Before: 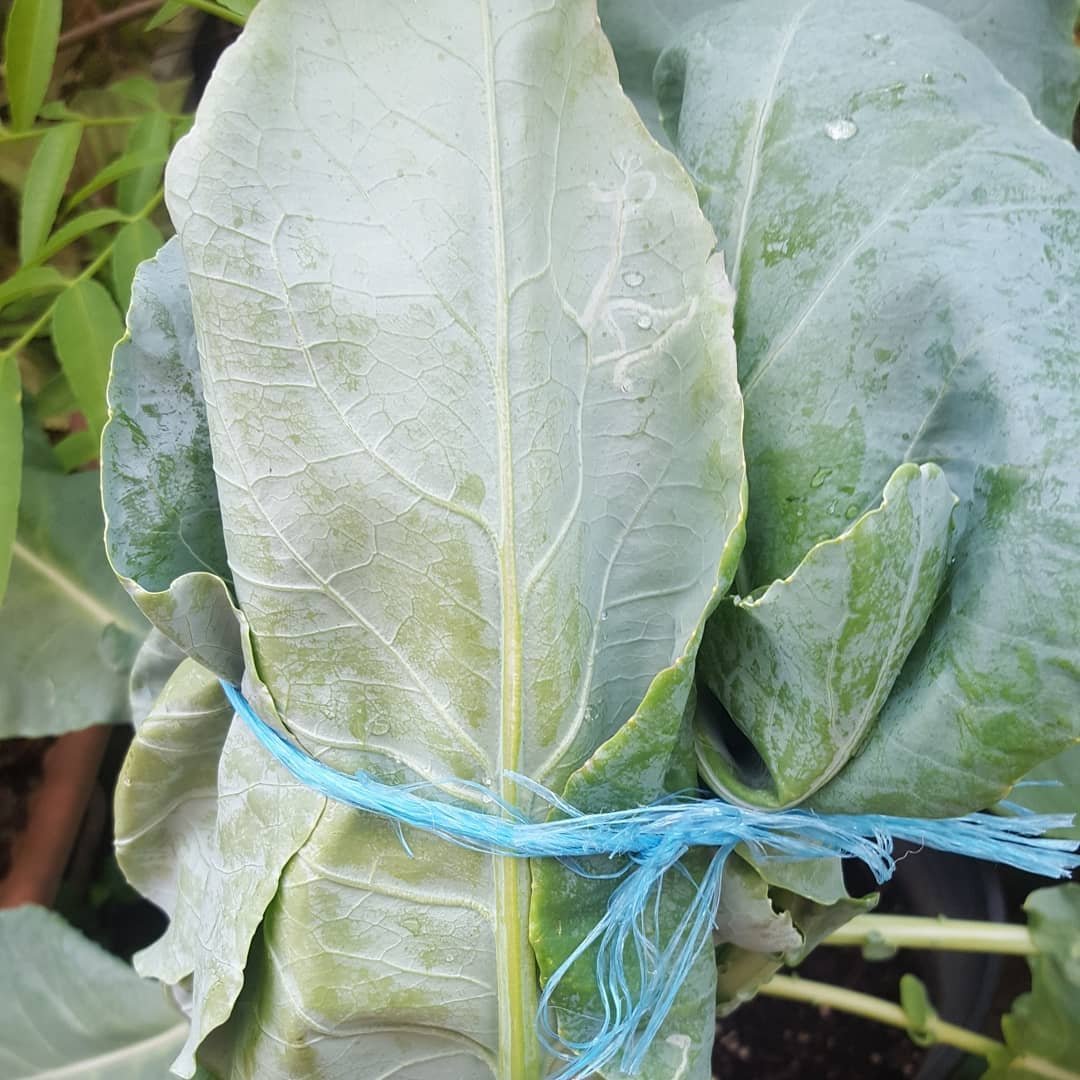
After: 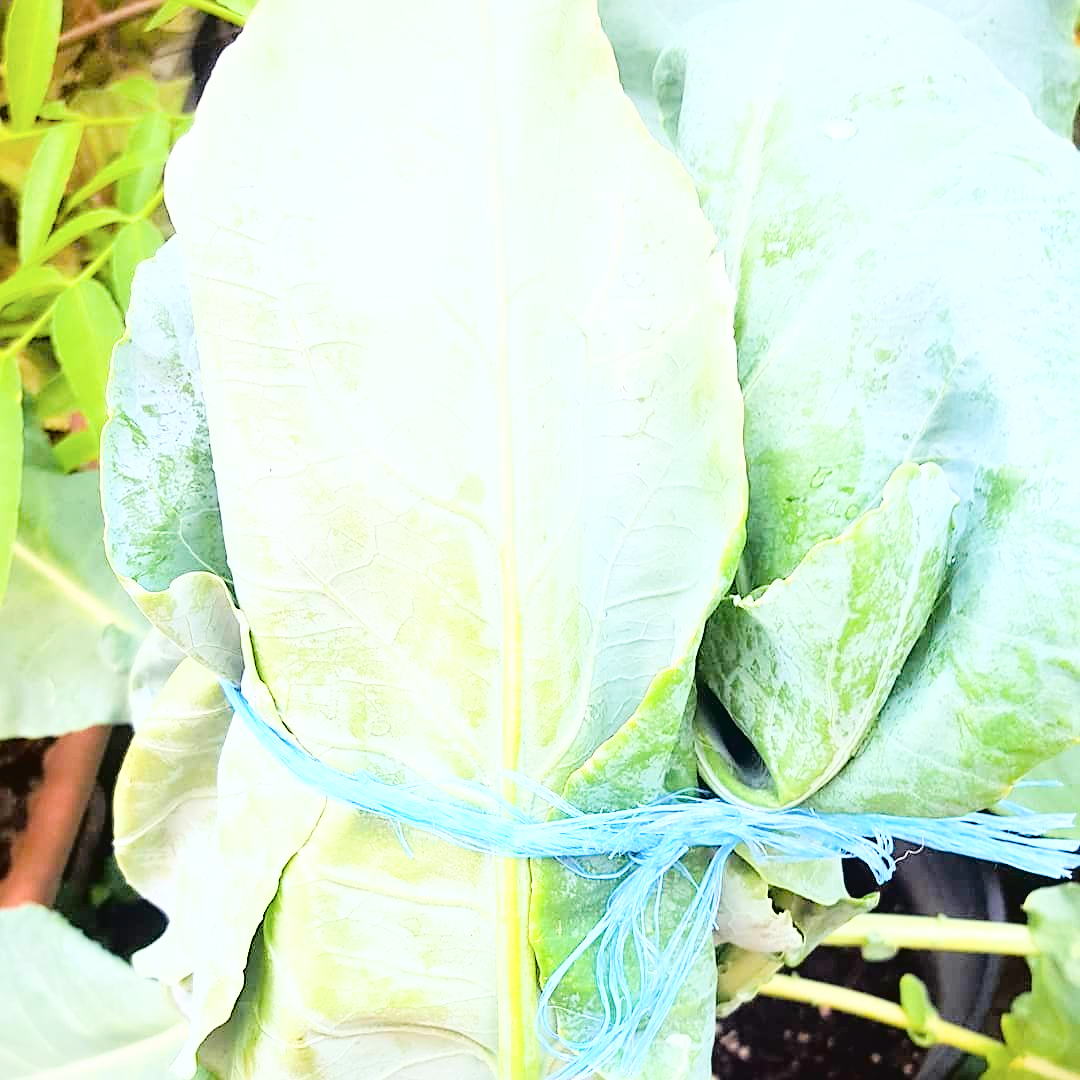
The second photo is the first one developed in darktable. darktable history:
exposure: black level correction 0, exposure 1.928 EV, compensate highlight preservation false
tone curve: curves: ch0 [(0, 0) (0.003, 0.033) (0.011, 0.033) (0.025, 0.036) (0.044, 0.039) (0.069, 0.04) (0.1, 0.043) (0.136, 0.052) (0.177, 0.085) (0.224, 0.14) (0.277, 0.225) (0.335, 0.333) (0.399, 0.419) (0.468, 0.51) (0.543, 0.603) (0.623, 0.713) (0.709, 0.808) (0.801, 0.901) (0.898, 0.98) (1, 1)], color space Lab, independent channels, preserve colors none
filmic rgb: black relative exposure -7.24 EV, white relative exposure 5.05 EV, threshold 3.05 EV, hardness 3.22, enable highlight reconstruction true
sharpen: on, module defaults
color balance rgb: linear chroma grading › mid-tones 7.37%, perceptual saturation grading › global saturation 25.86%, global vibrance 19.214%
